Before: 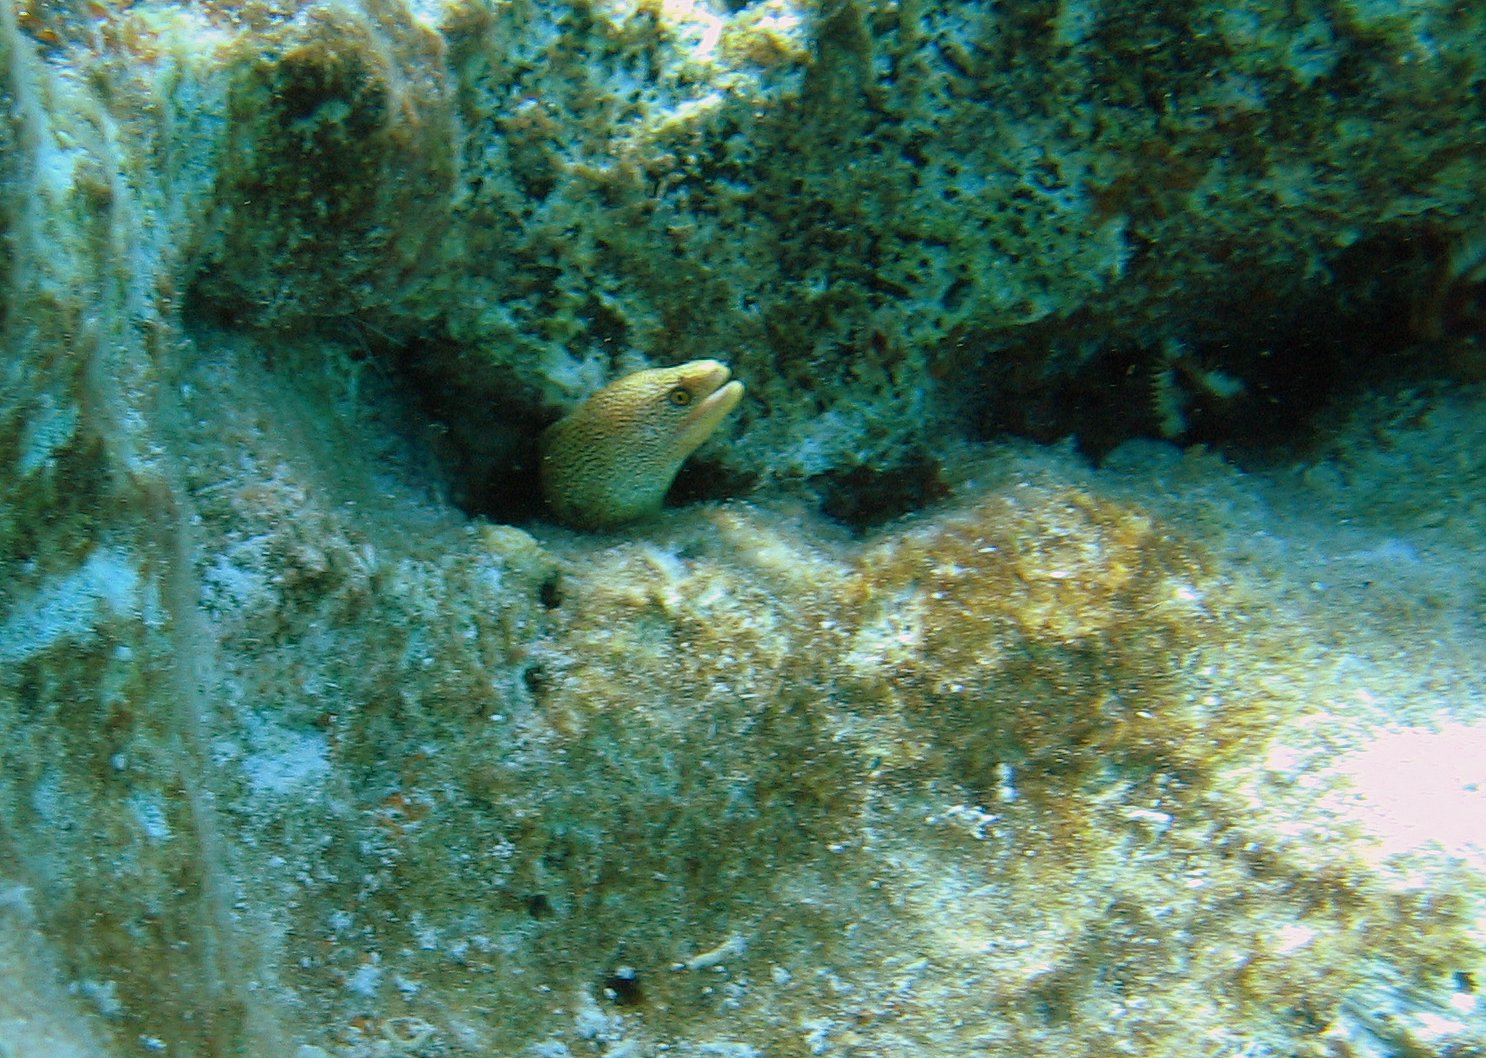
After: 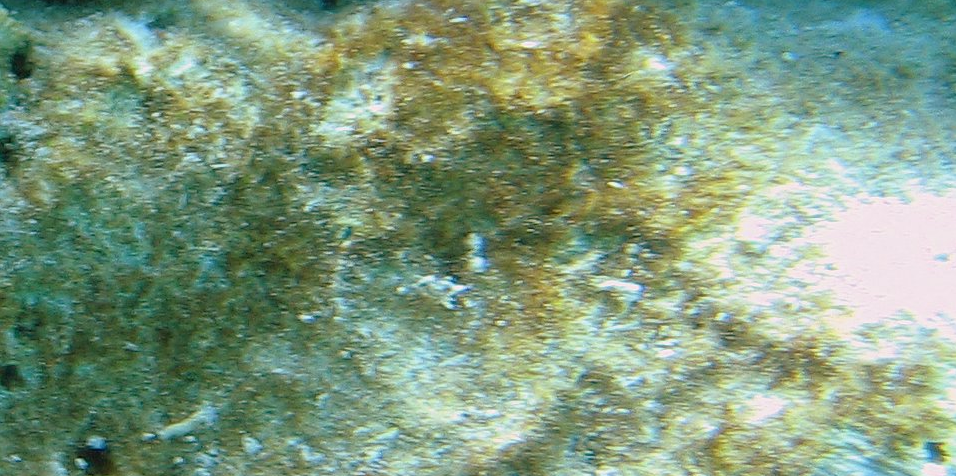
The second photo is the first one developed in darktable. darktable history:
crop and rotate: left 35.637%, top 50.138%, bottom 4.78%
contrast equalizer: octaves 7, y [[0.5, 0.5, 0.544, 0.569, 0.5, 0.5], [0.5 ×6], [0.5 ×6], [0 ×6], [0 ×6]], mix -0.193
